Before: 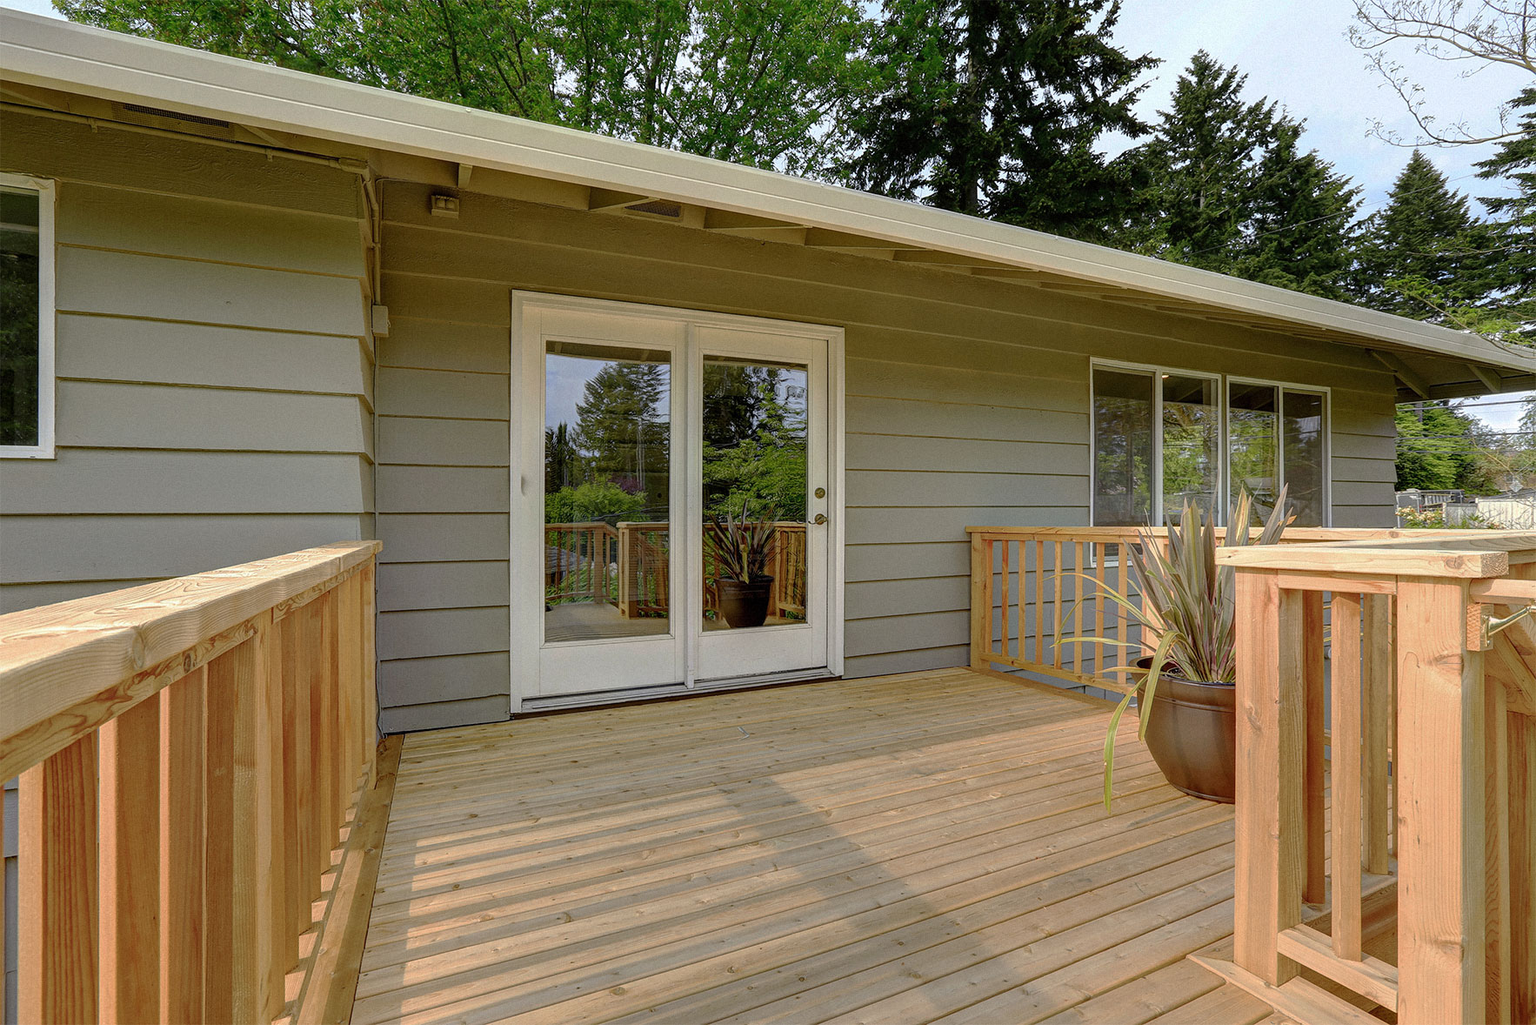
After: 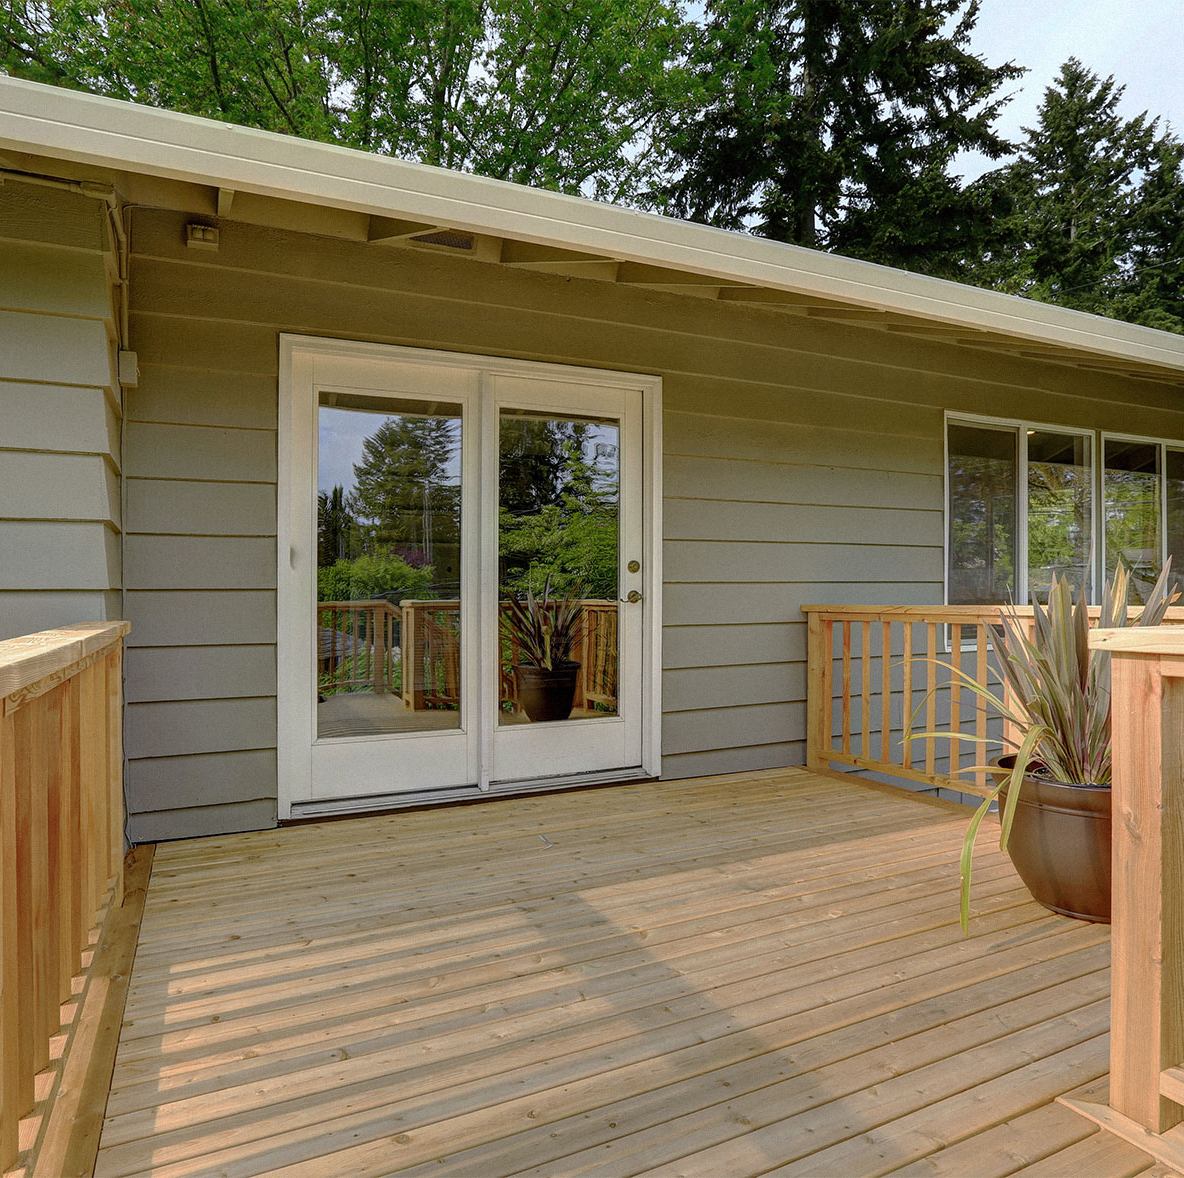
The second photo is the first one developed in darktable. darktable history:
crop and rotate: left 17.549%, right 15.358%
